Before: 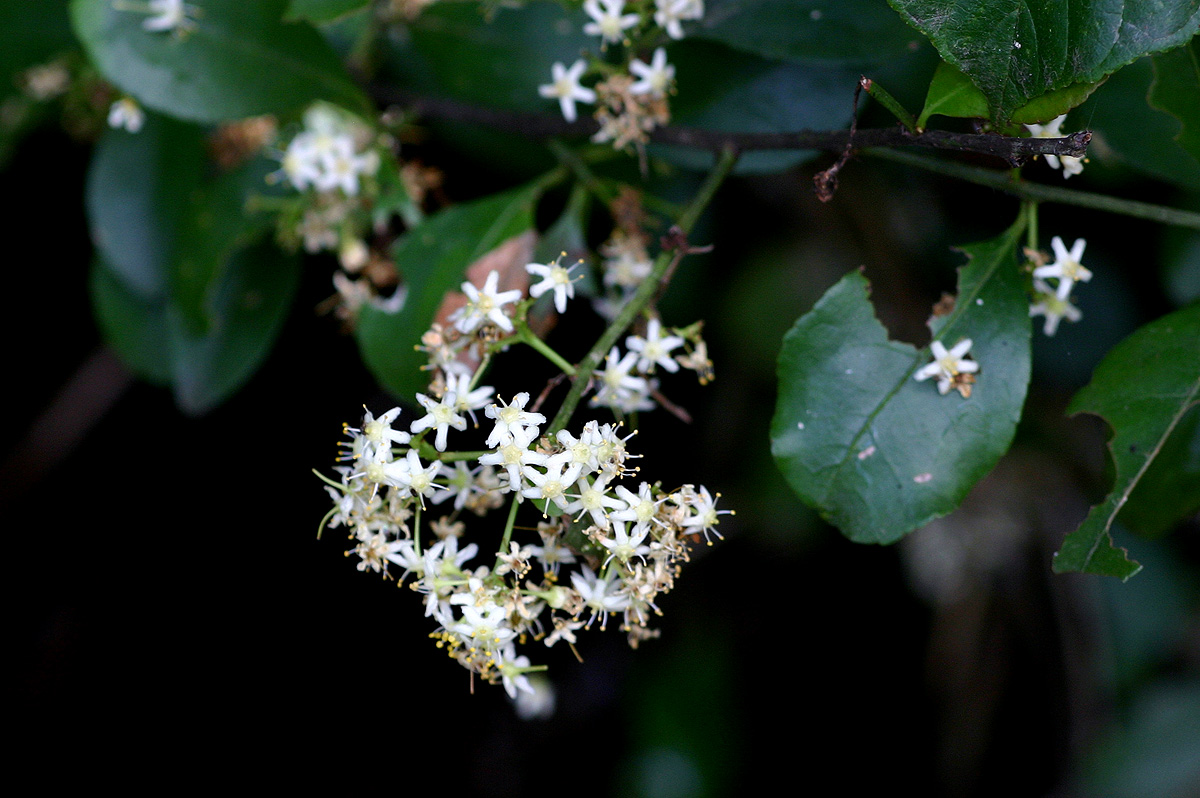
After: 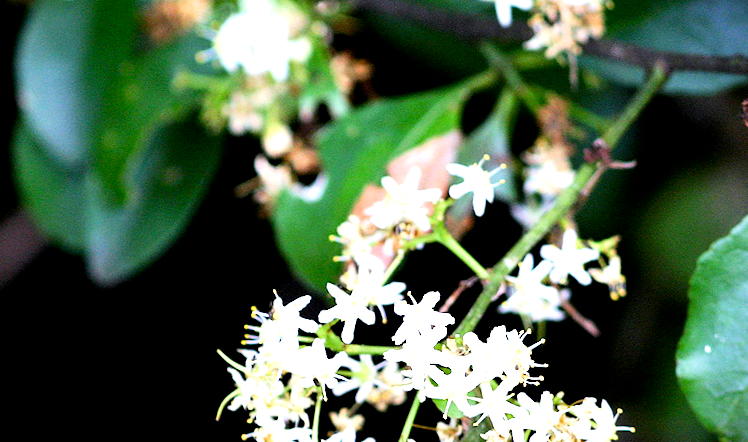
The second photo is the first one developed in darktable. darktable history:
crop and rotate: angle -4.99°, left 2.122%, top 6.945%, right 27.566%, bottom 30.519%
vignetting: fall-off start 97.23%, saturation -0.024, center (-0.033, -0.042), width/height ratio 1.179, unbound false
exposure: black level correction 0.001, exposure 1.735 EV, compensate highlight preservation false
tone curve: curves: ch0 [(0, 0) (0.004, 0.001) (0.133, 0.112) (0.325, 0.362) (0.832, 0.893) (1, 1)], color space Lab, linked channels, preserve colors none
